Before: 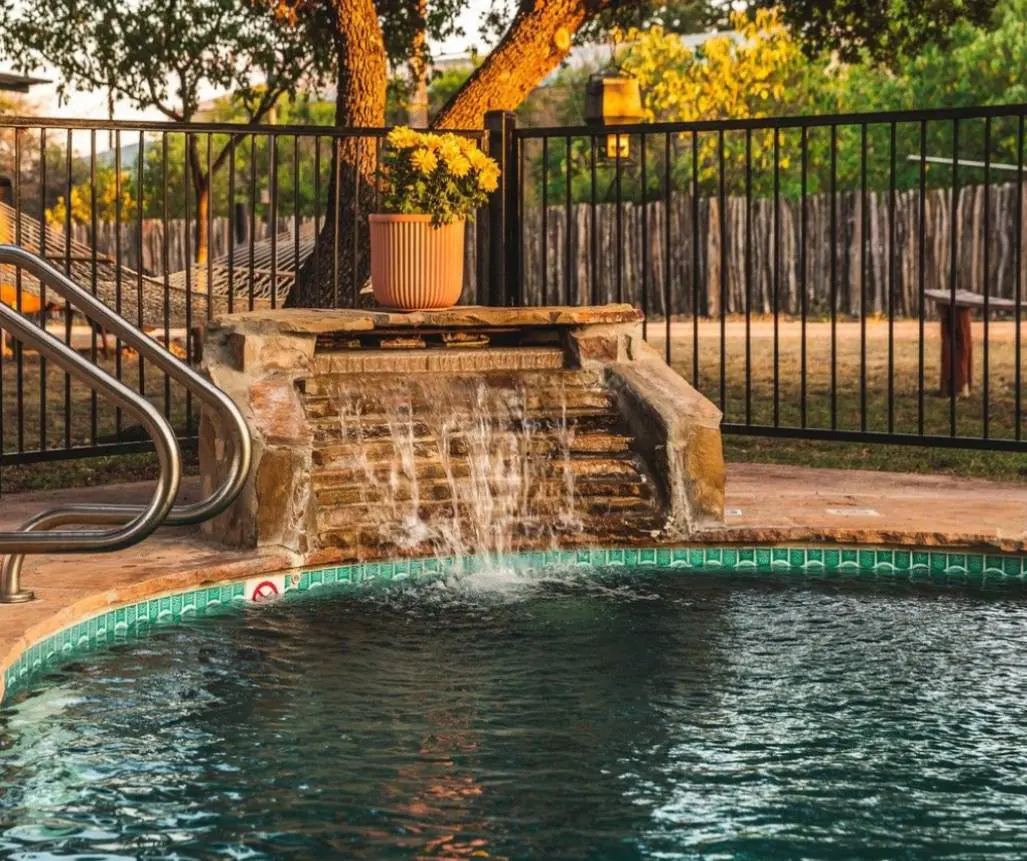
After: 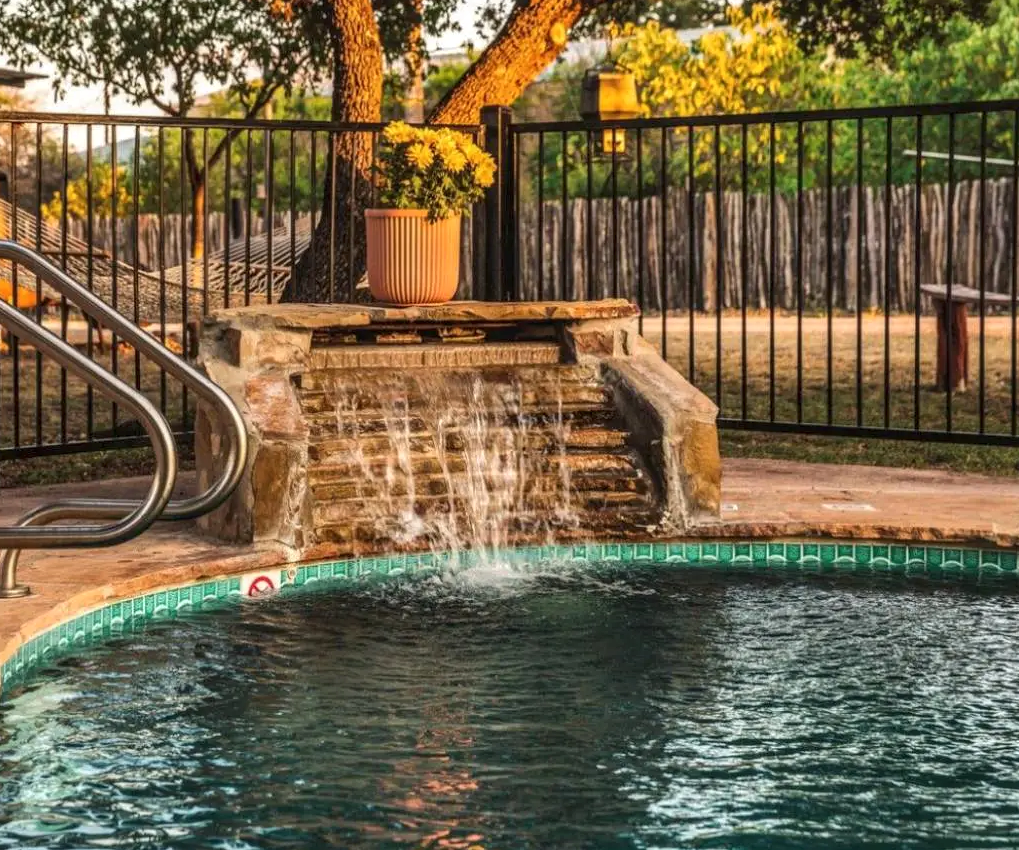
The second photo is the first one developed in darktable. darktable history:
shadows and highlights: low approximation 0.01, soften with gaussian
crop: left 0.466%, top 0.647%, right 0.225%, bottom 0.614%
local contrast: on, module defaults
